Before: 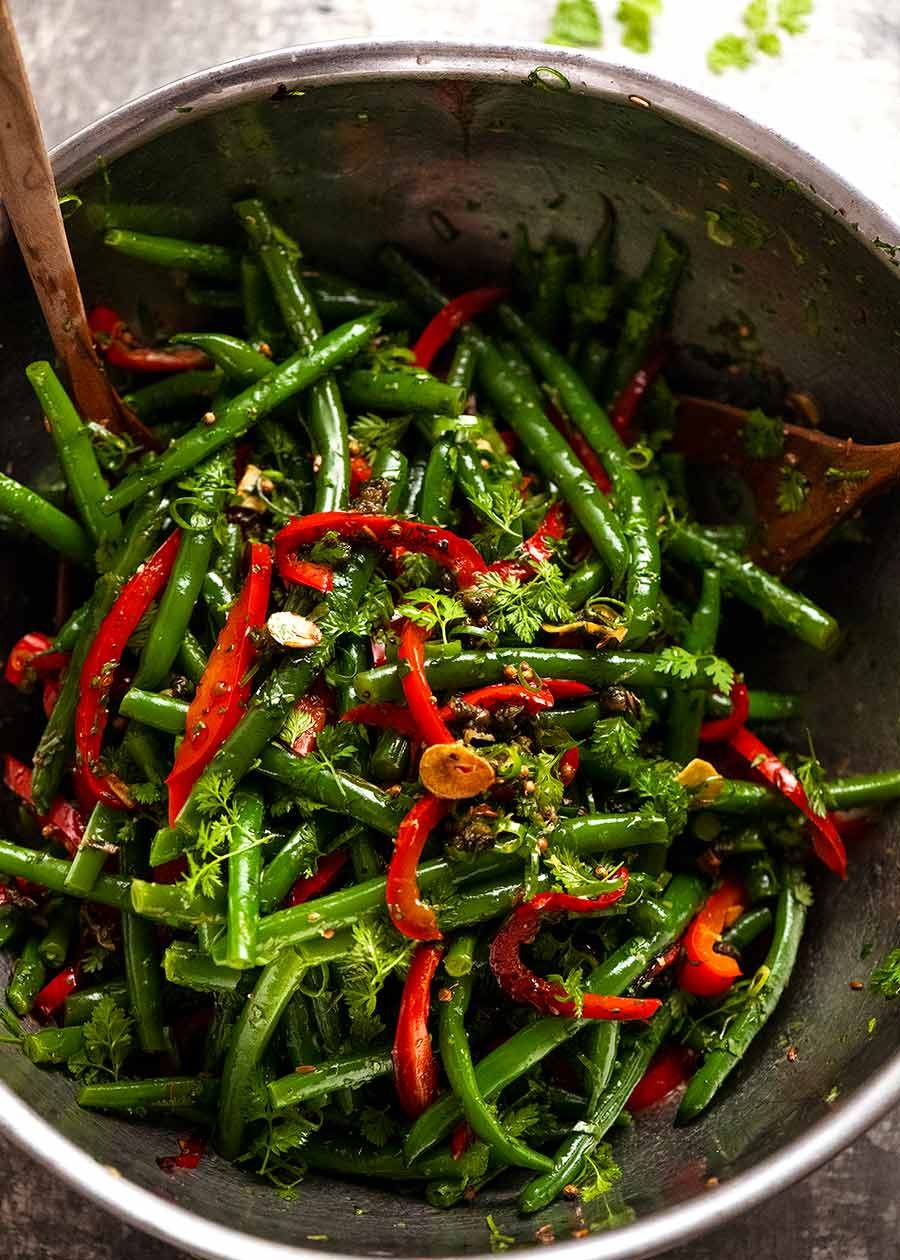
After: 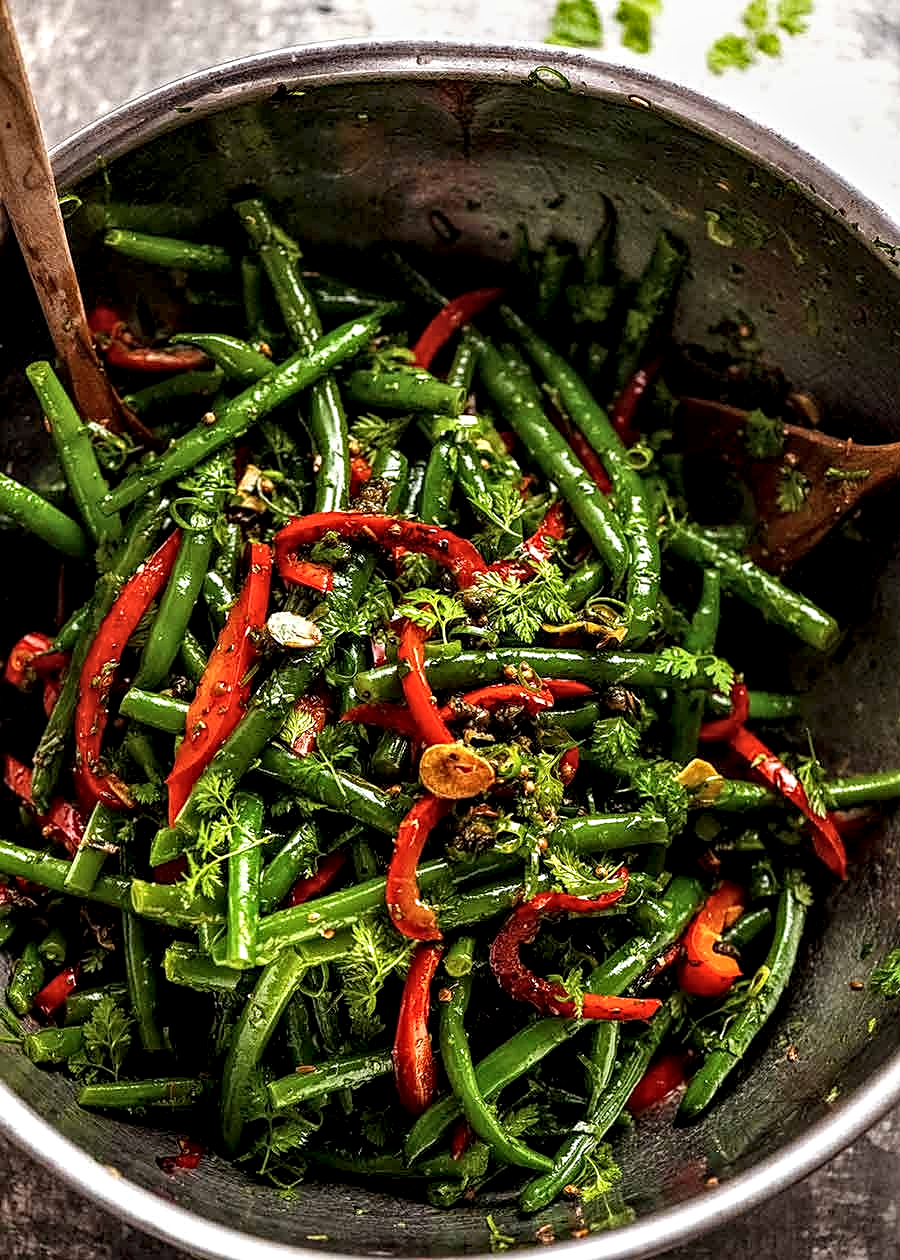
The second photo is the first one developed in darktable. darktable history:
local contrast: highlights 20%, shadows 70%, detail 170%
sharpen: on, module defaults
